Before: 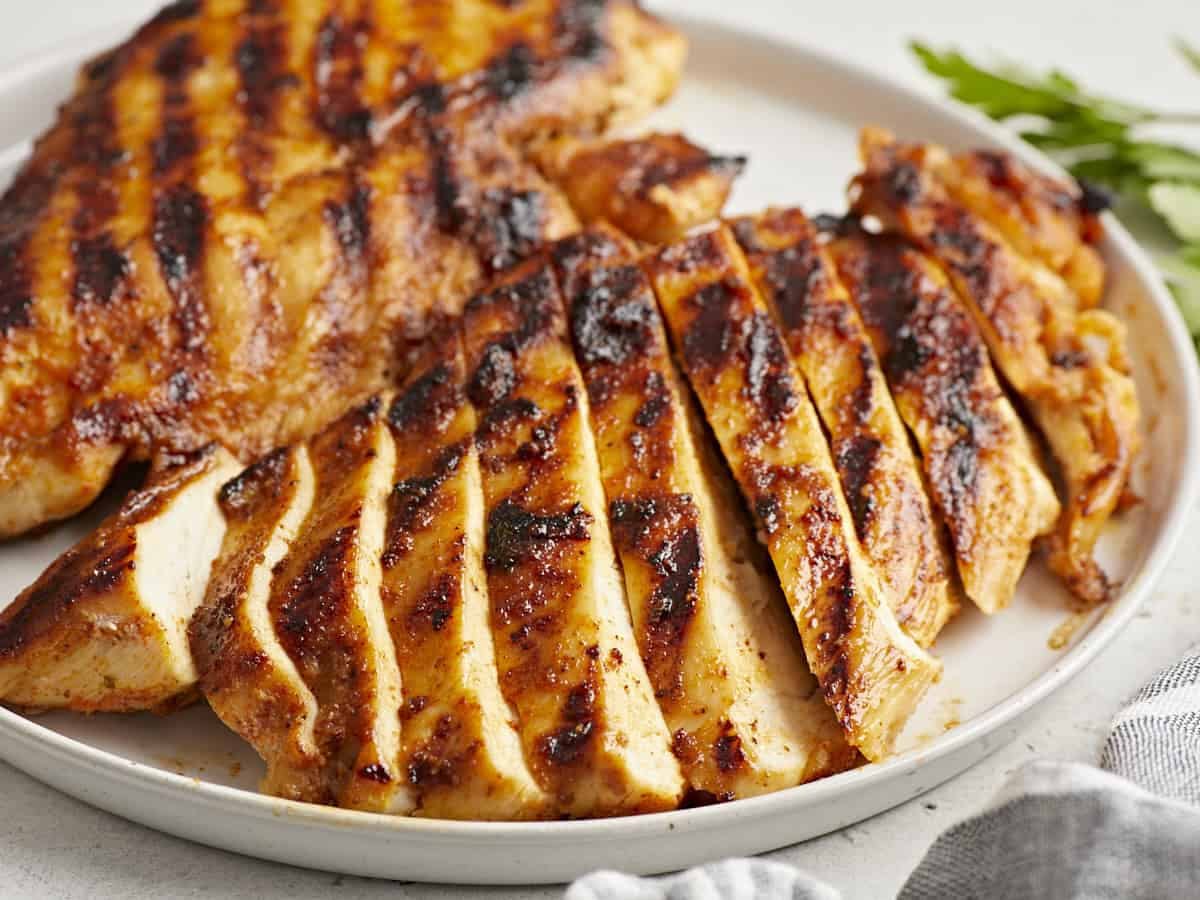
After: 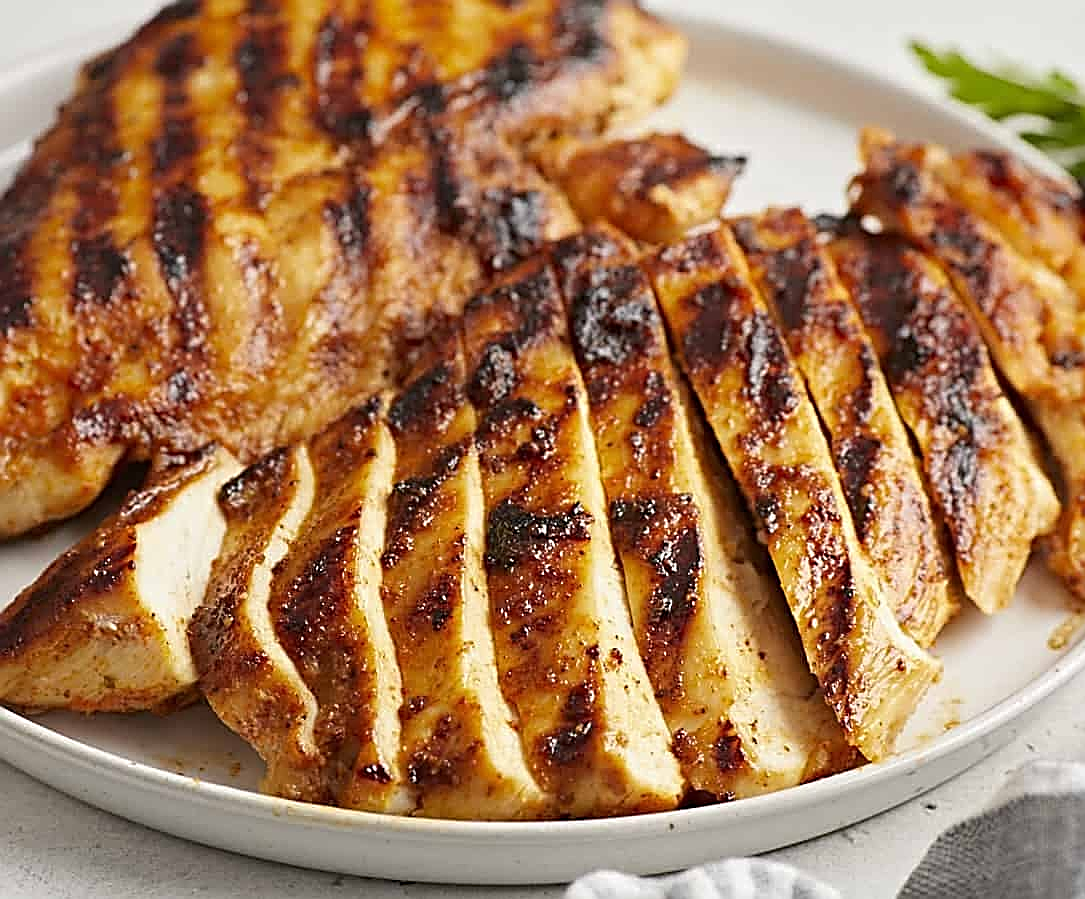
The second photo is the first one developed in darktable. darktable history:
crop: right 9.514%, bottom 0.036%
sharpen: amount 1
